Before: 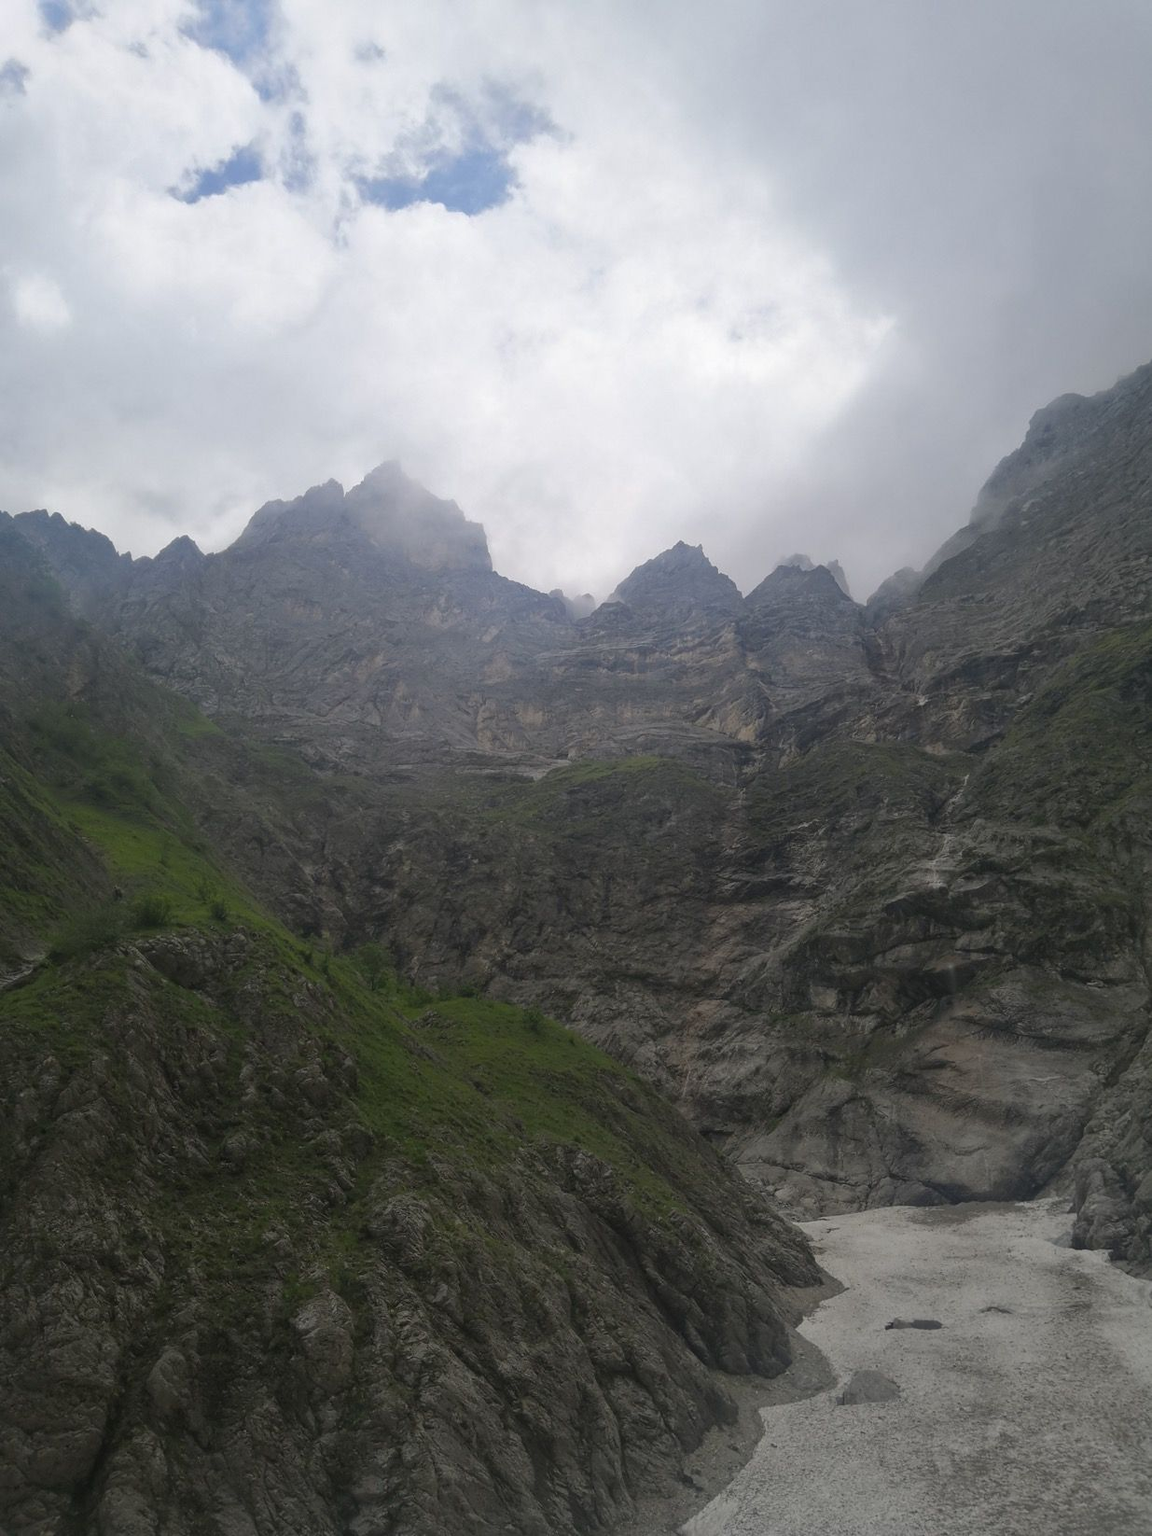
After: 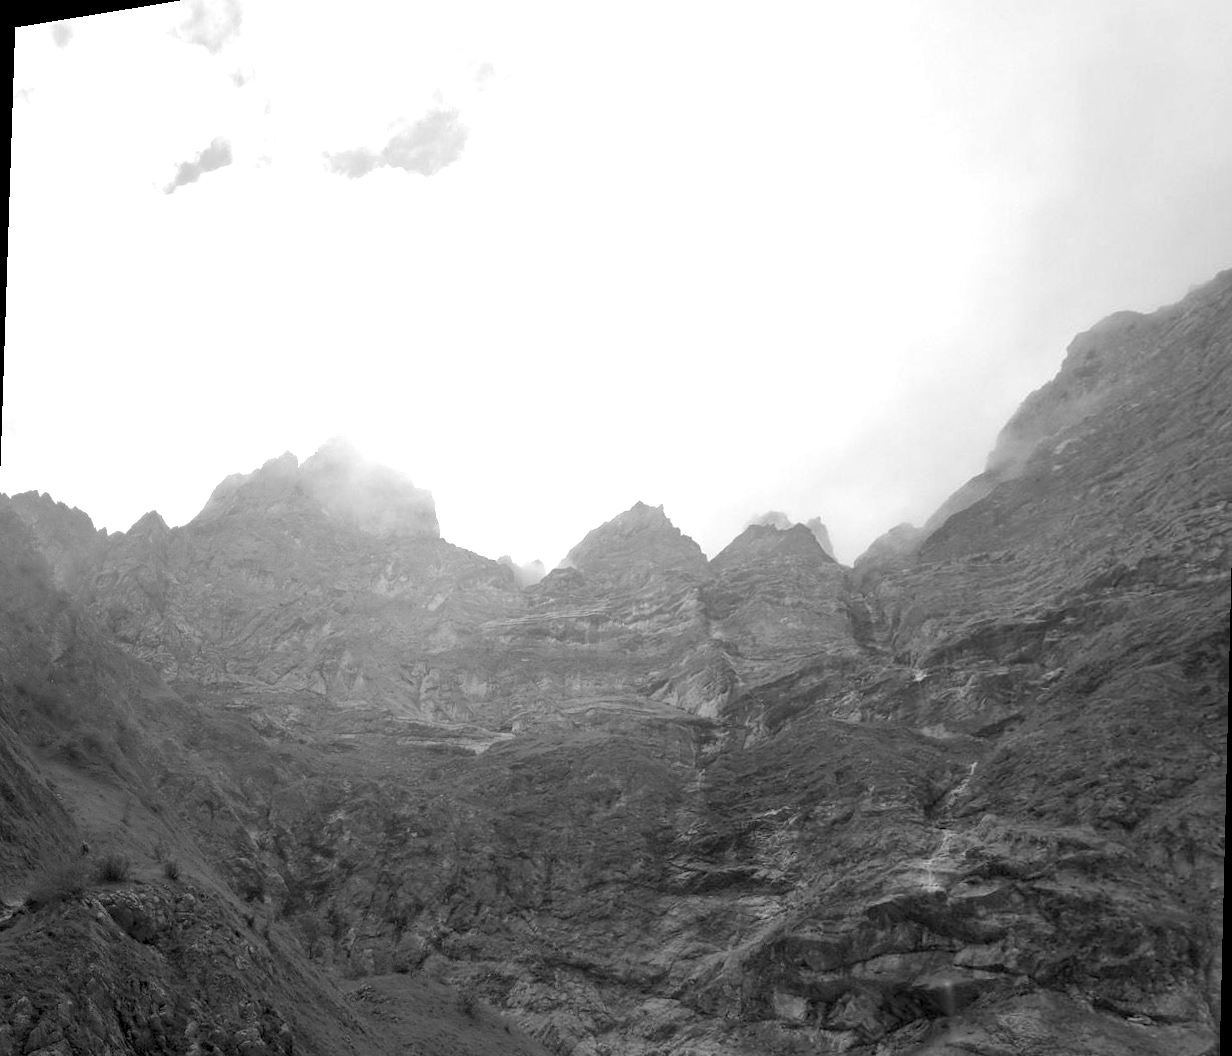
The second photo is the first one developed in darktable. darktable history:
rotate and perspective: rotation 1.69°, lens shift (vertical) -0.023, lens shift (horizontal) -0.291, crop left 0.025, crop right 0.988, crop top 0.092, crop bottom 0.842
crop: bottom 24.967%
contrast brightness saturation: saturation -0.05
monochrome: on, module defaults
exposure: black level correction 0.011, exposure 1.088 EV, compensate exposure bias true, compensate highlight preservation false
